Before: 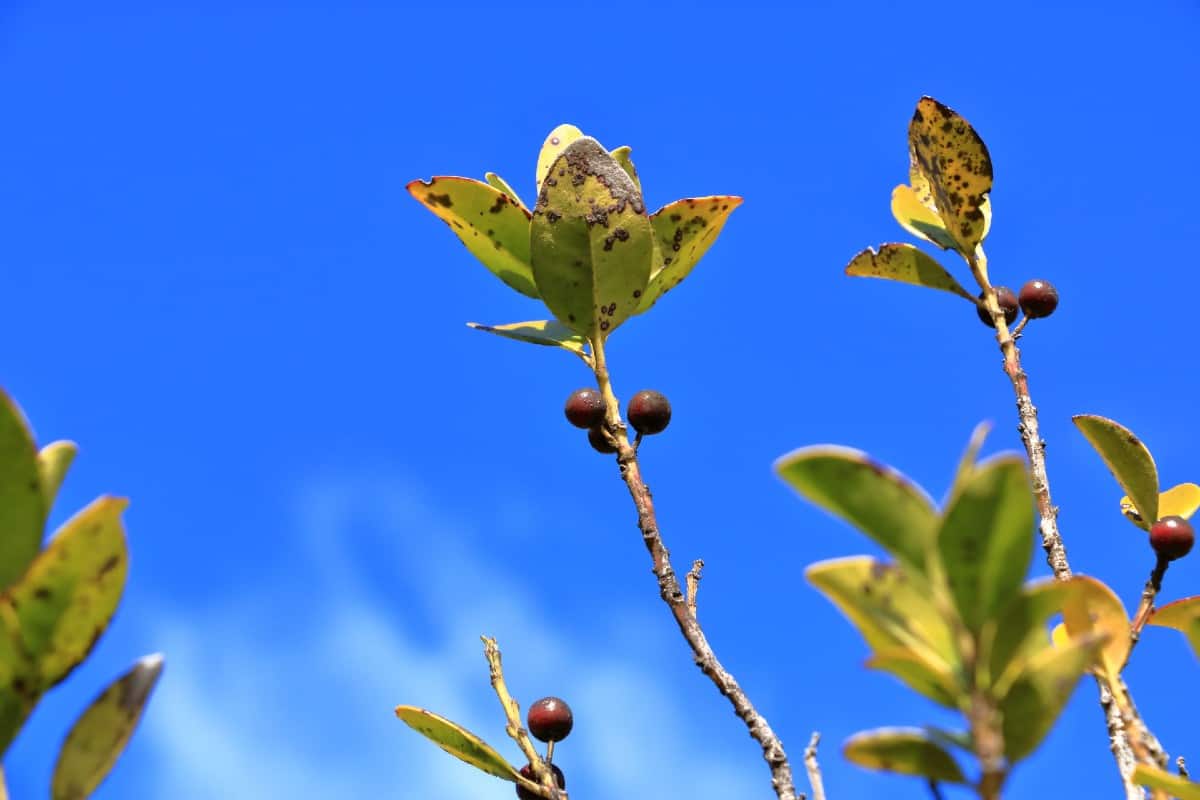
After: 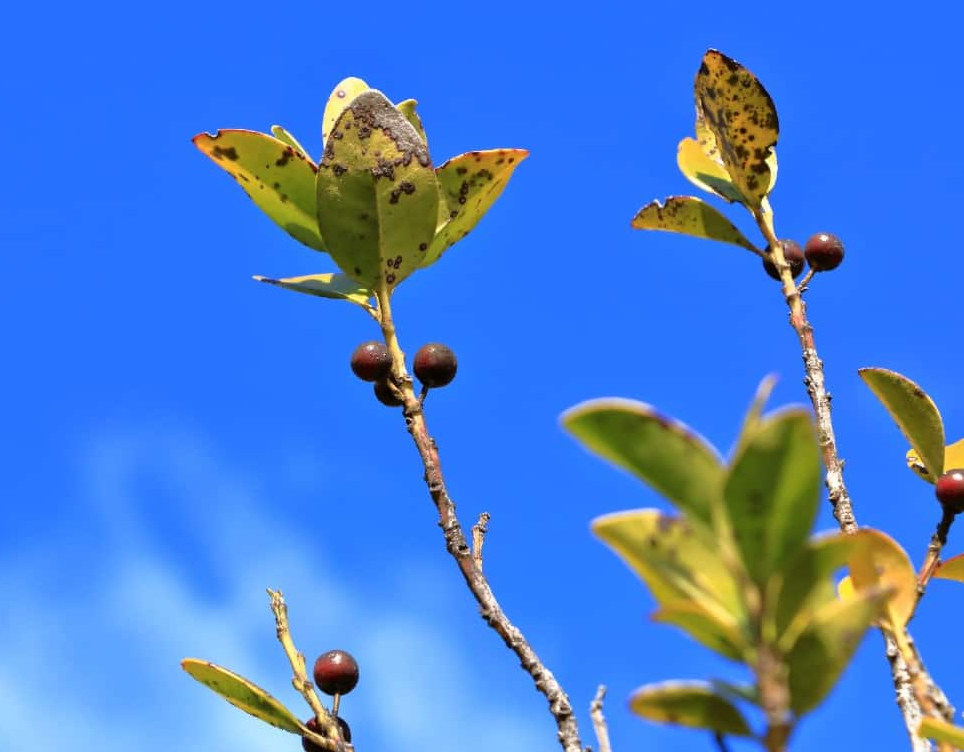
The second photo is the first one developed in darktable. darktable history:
crop and rotate: left 17.891%, top 5.945%, right 1.754%
